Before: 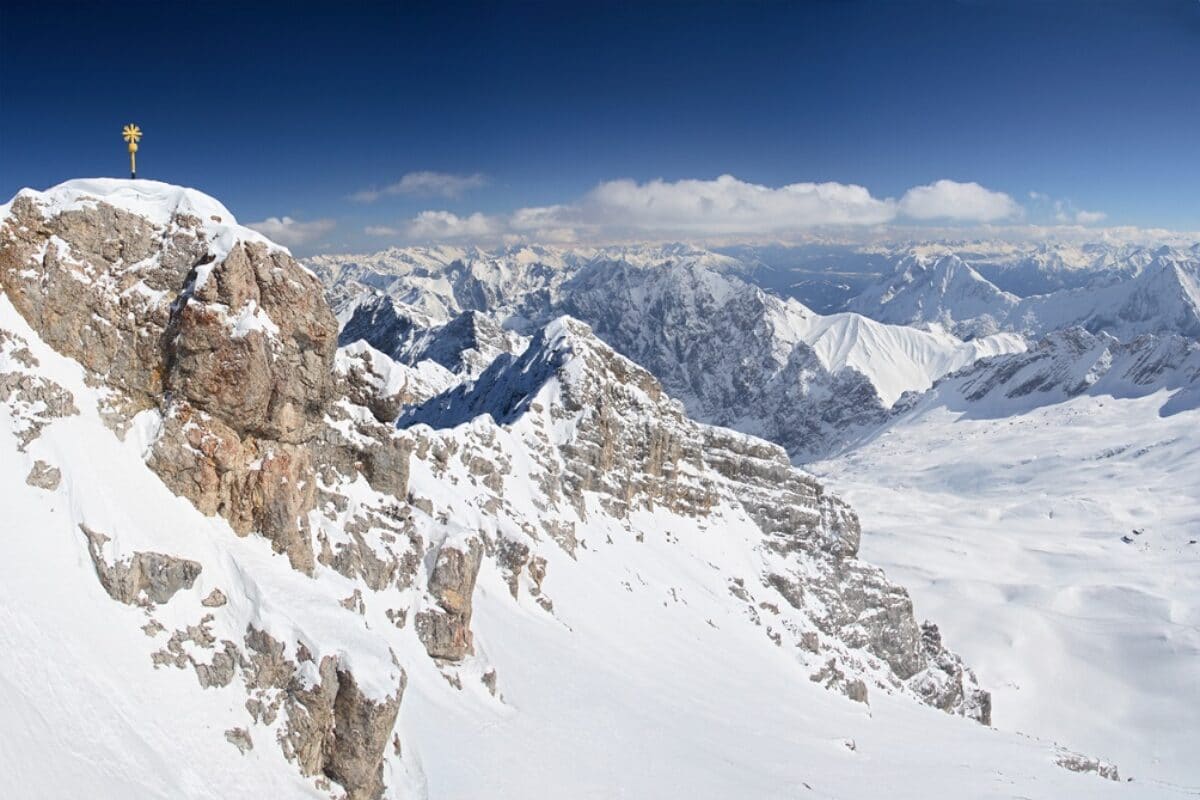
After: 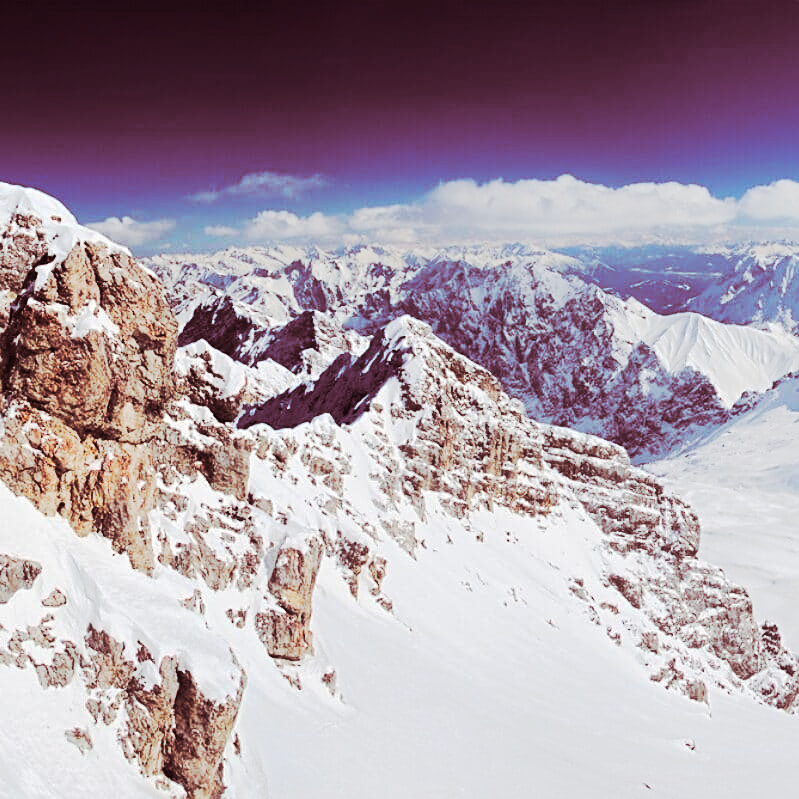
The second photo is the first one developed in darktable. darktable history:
crop and rotate: left 13.342%, right 19.991%
split-toning: highlights › hue 187.2°, highlights › saturation 0.83, balance -68.05, compress 56.43%
tone curve: curves: ch0 [(0, 0) (0.003, 0.002) (0.011, 0.002) (0.025, 0.002) (0.044, 0.007) (0.069, 0.014) (0.1, 0.026) (0.136, 0.04) (0.177, 0.061) (0.224, 0.1) (0.277, 0.151) (0.335, 0.198) (0.399, 0.272) (0.468, 0.387) (0.543, 0.553) (0.623, 0.716) (0.709, 0.8) (0.801, 0.855) (0.898, 0.897) (1, 1)], preserve colors none
sharpen: amount 0.2
